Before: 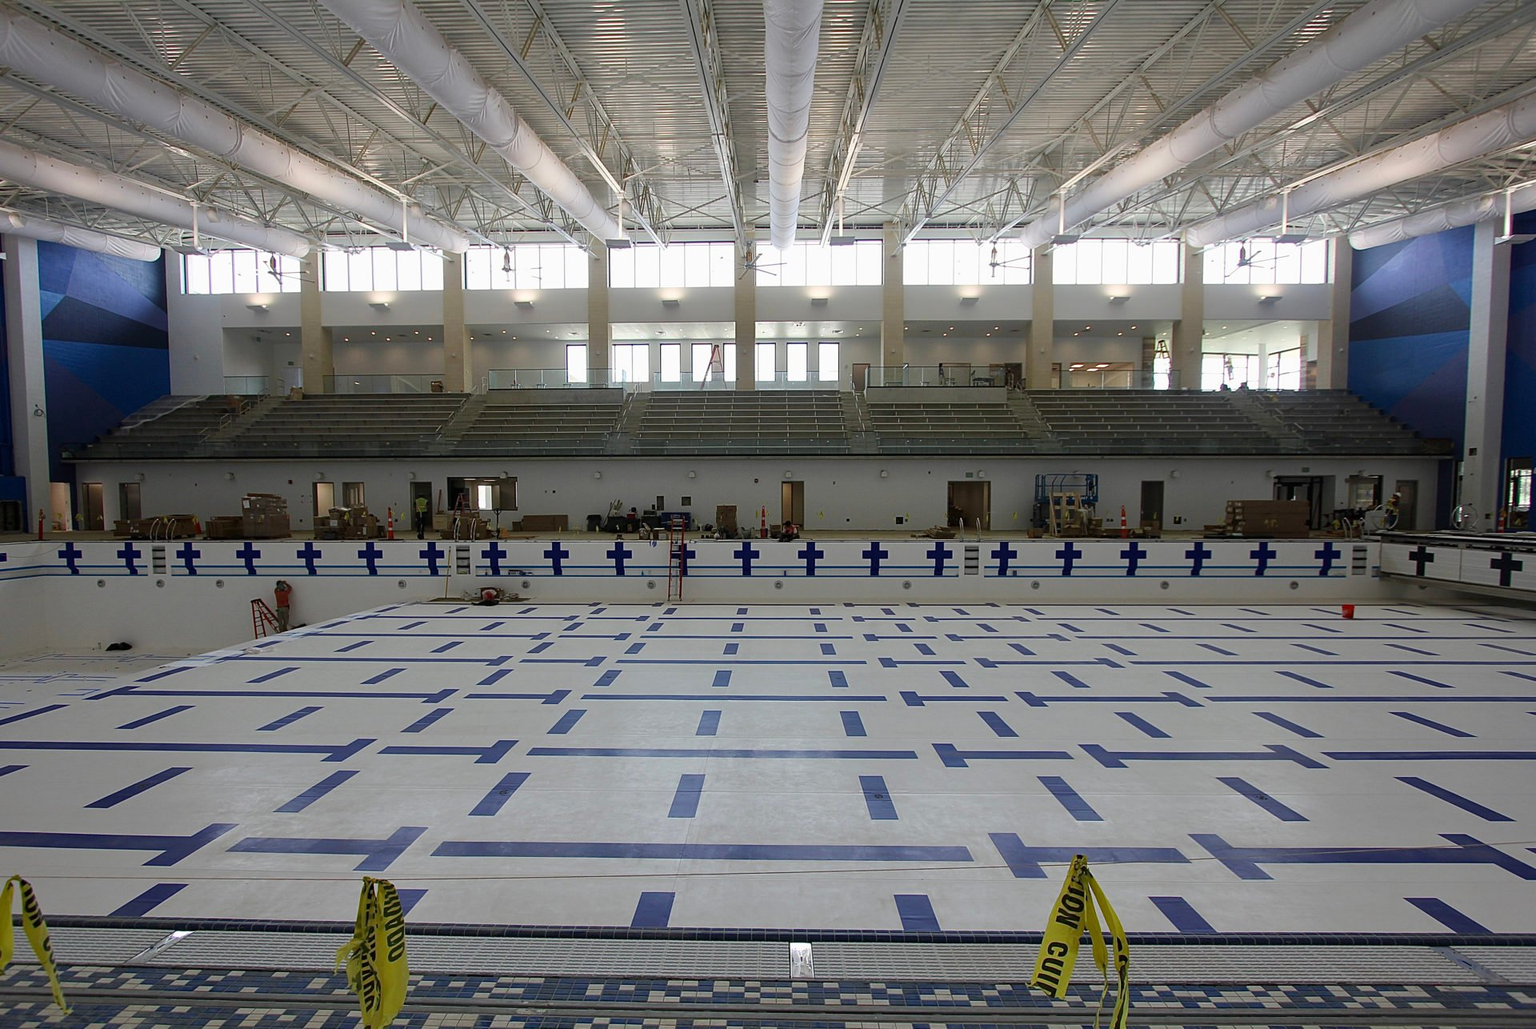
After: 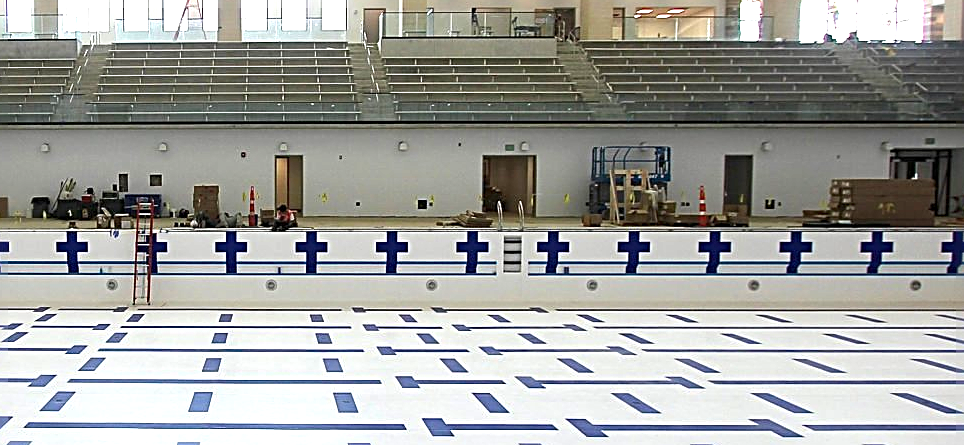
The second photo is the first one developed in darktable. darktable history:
sharpen: radius 3.119
exposure: black level correction 0, exposure 1.45 EV, compensate exposure bias true, compensate highlight preservation false
crop: left 36.607%, top 34.735%, right 13.146%, bottom 30.611%
